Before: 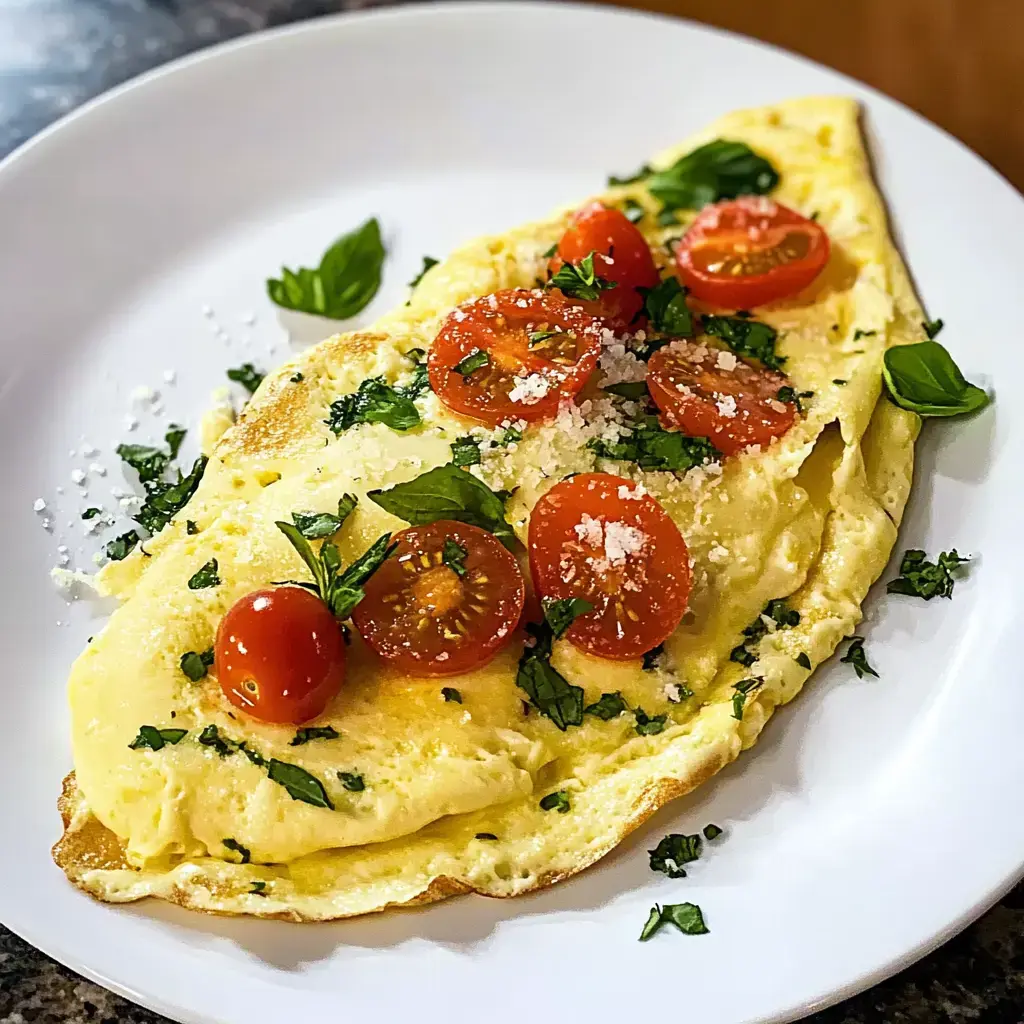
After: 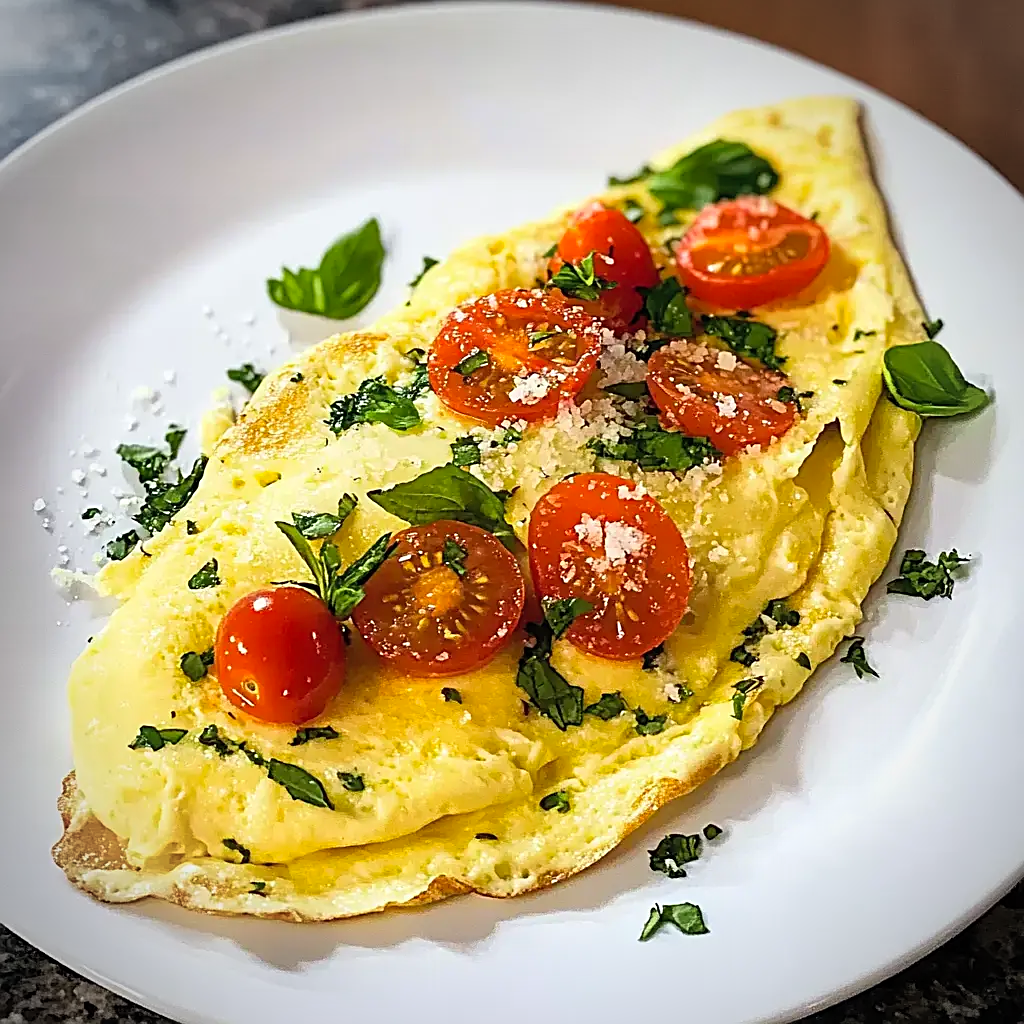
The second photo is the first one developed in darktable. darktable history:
sharpen: on, module defaults
vignetting: on, module defaults
contrast brightness saturation: brightness 0.086, saturation 0.191
